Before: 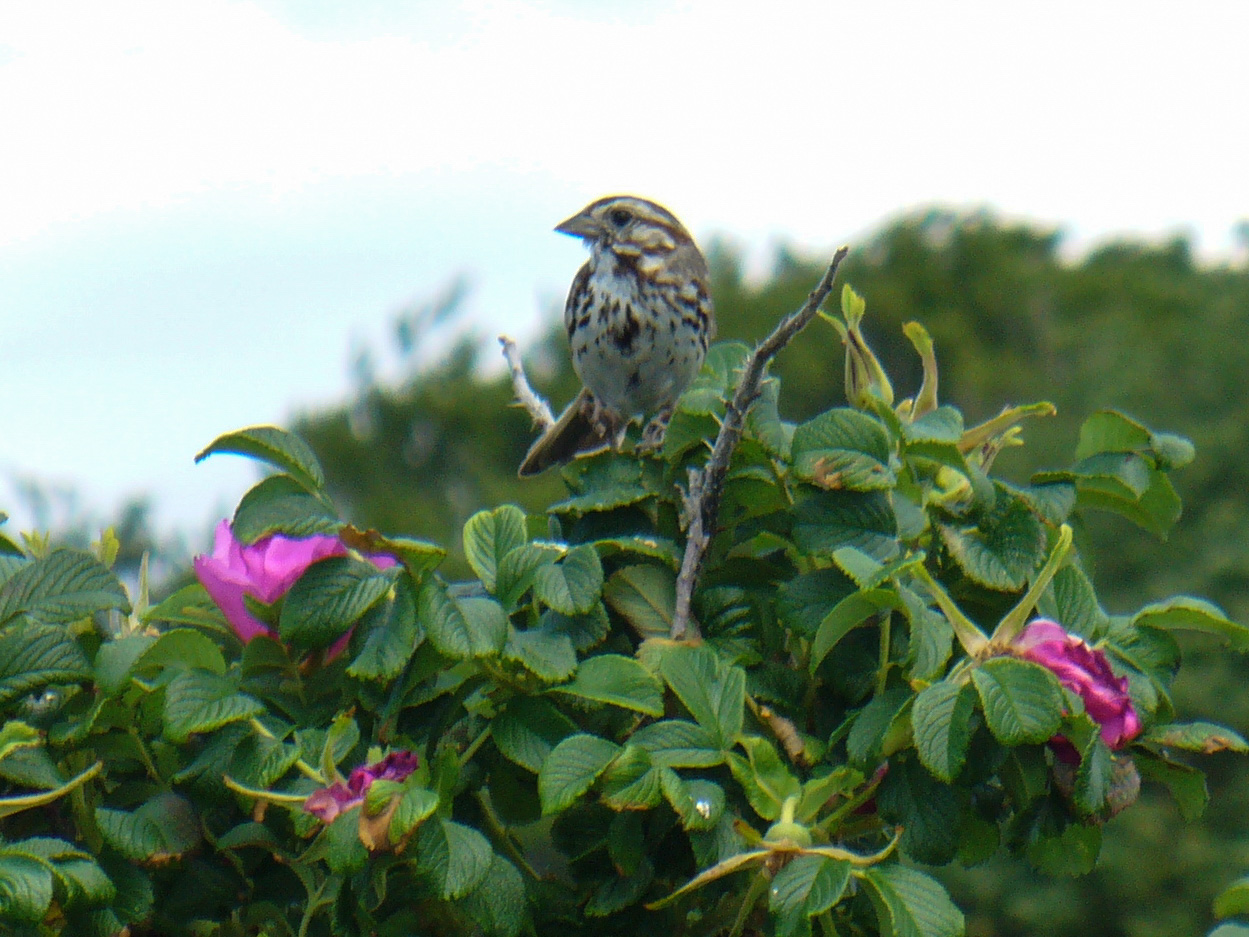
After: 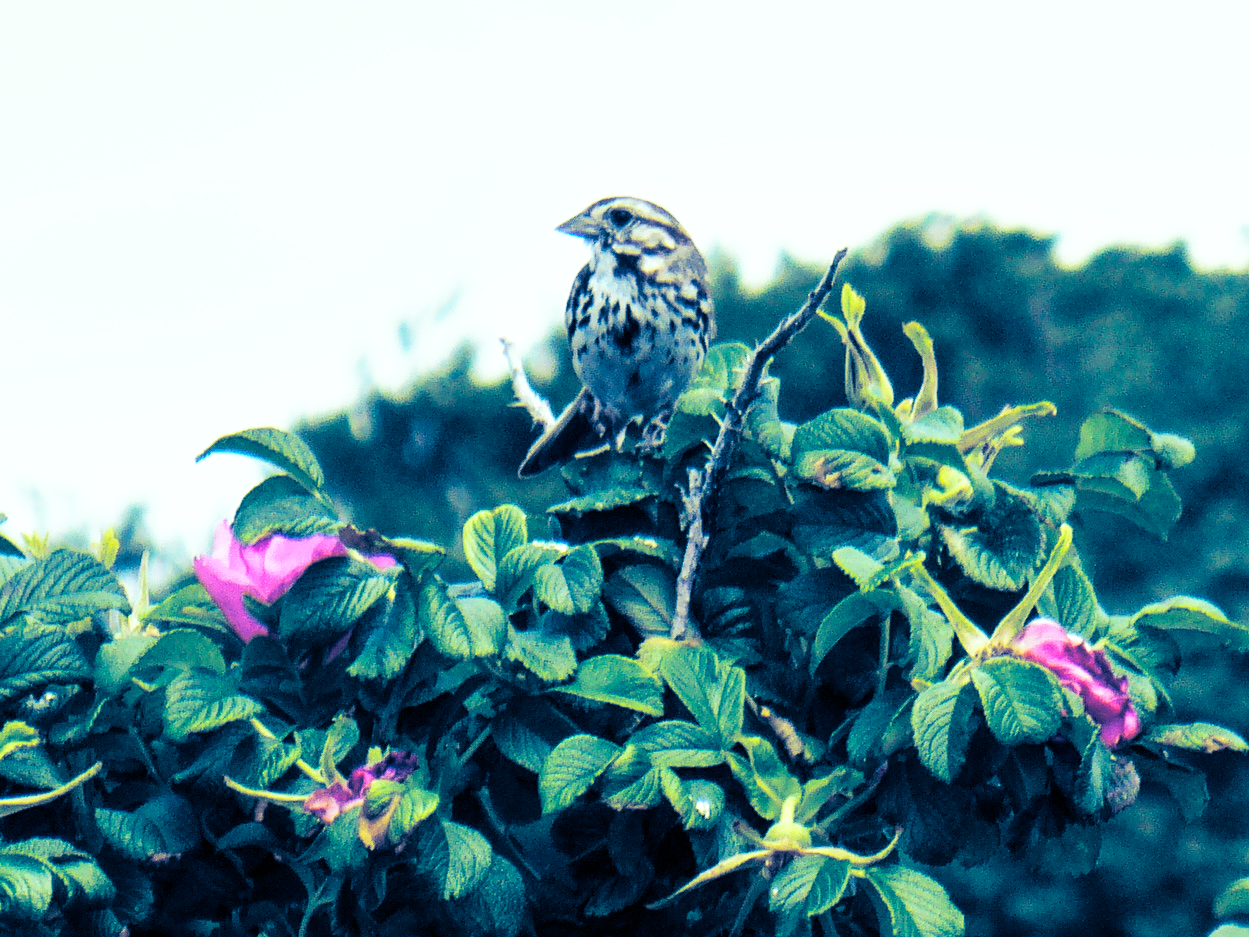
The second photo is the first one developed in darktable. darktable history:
color correction: highlights a* -6.69, highlights b* 0.49
local contrast: highlights 100%, shadows 100%, detail 120%, midtone range 0.2
split-toning: shadows › hue 226.8°, shadows › saturation 1, highlights › saturation 0, balance -61.41
base curve: curves: ch0 [(0, 0) (0.007, 0.004) (0.027, 0.03) (0.046, 0.07) (0.207, 0.54) (0.442, 0.872) (0.673, 0.972) (1, 1)], preserve colors none
